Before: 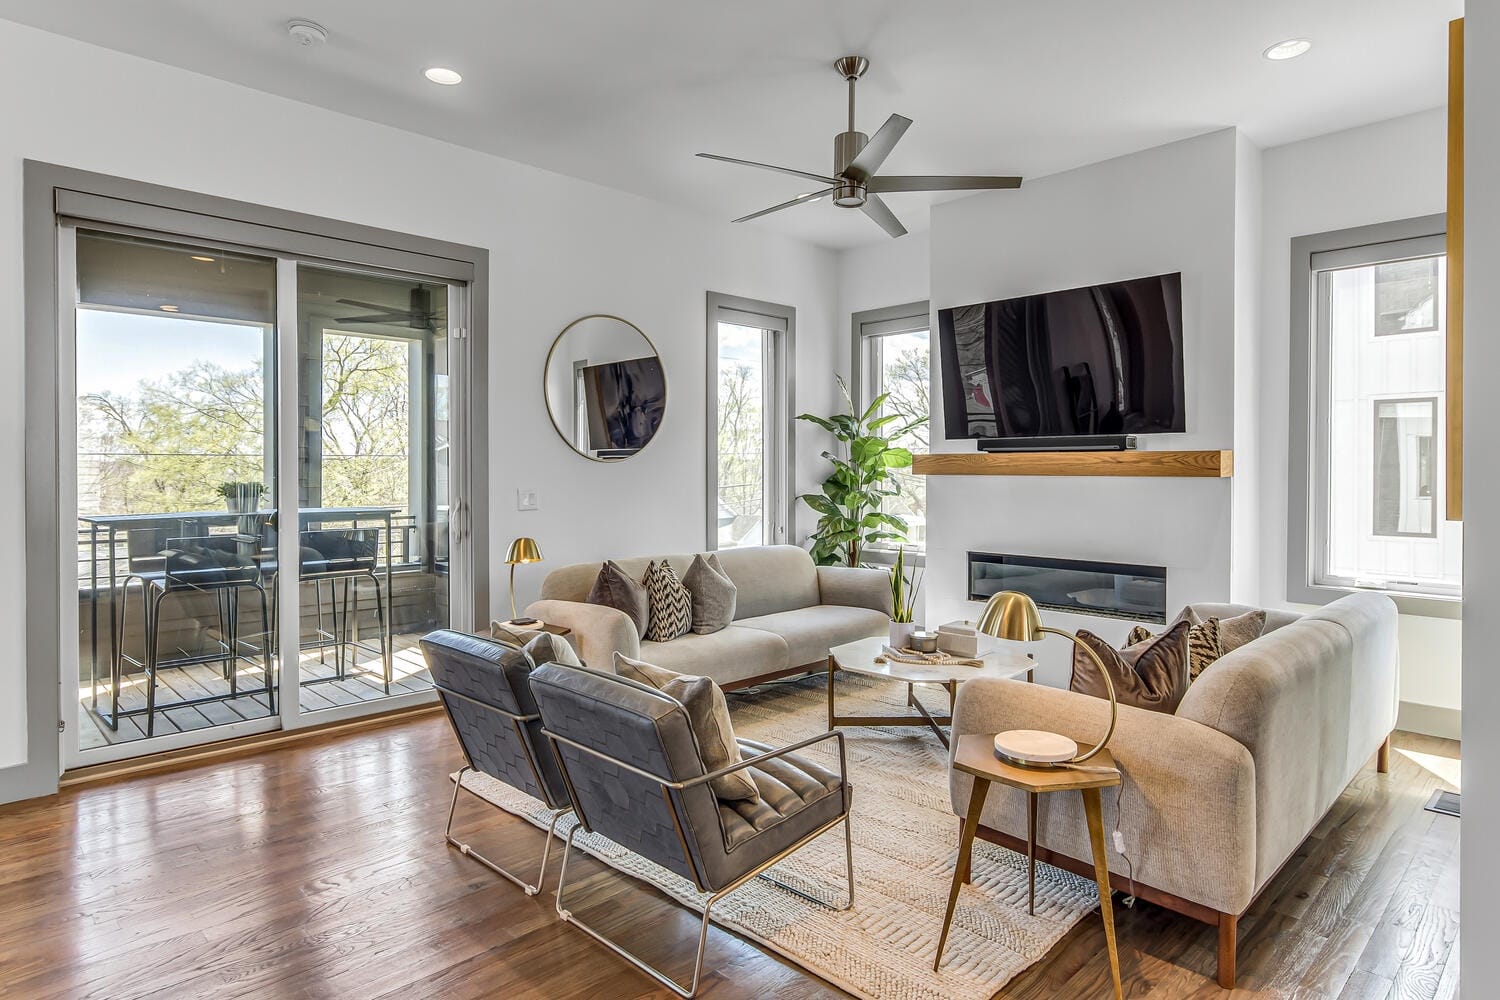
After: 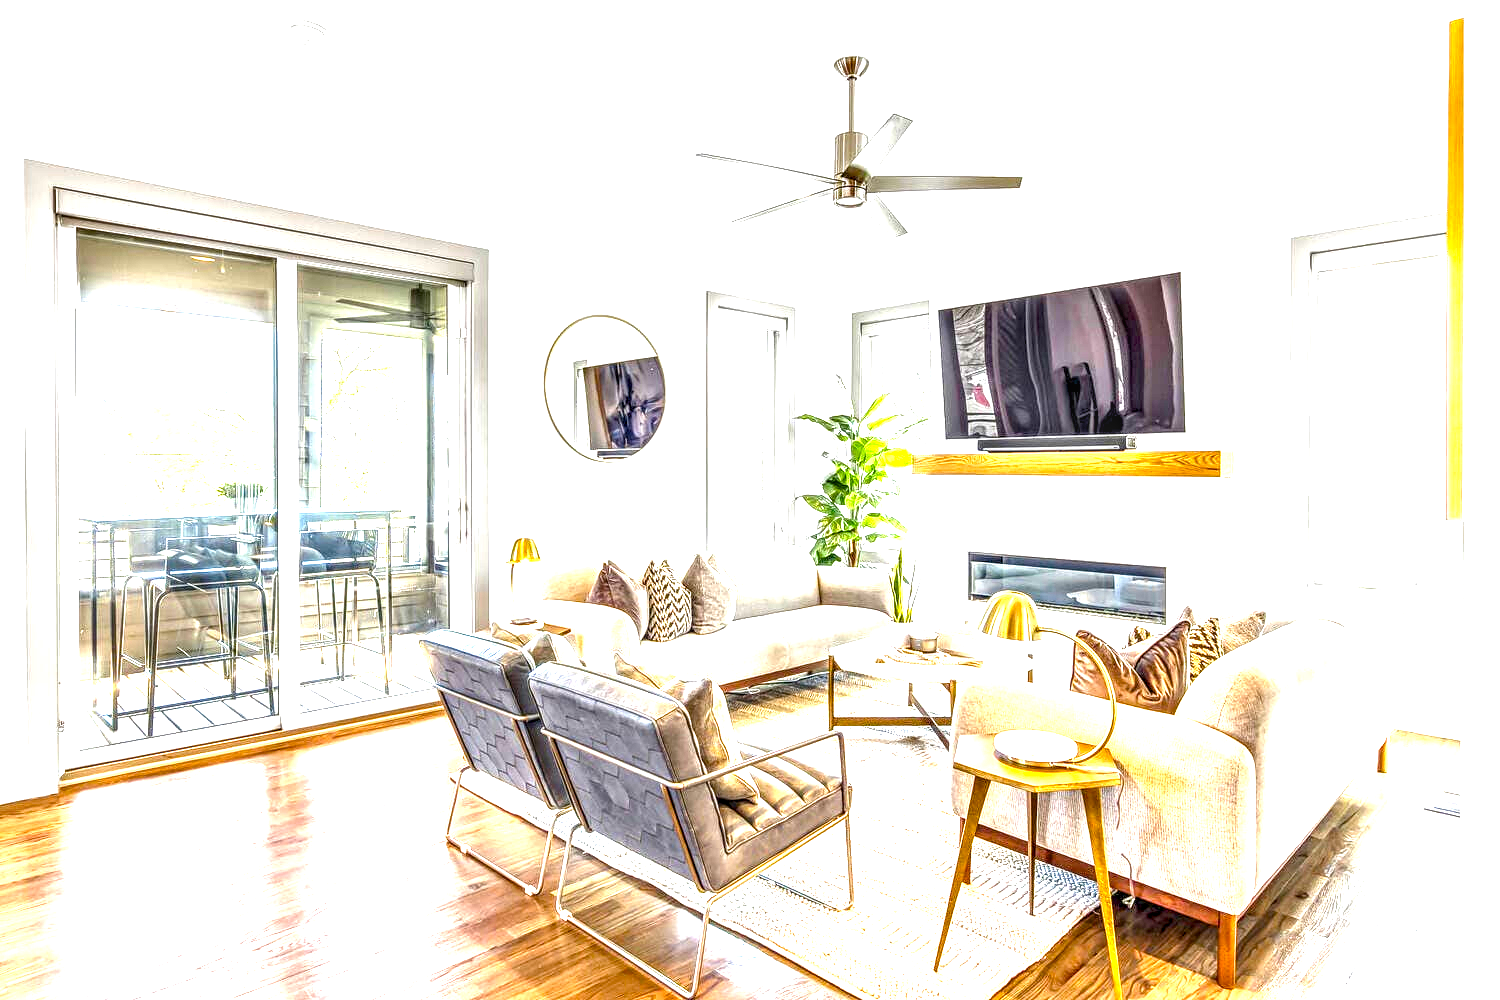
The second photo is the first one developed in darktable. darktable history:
color balance rgb: perceptual saturation grading › global saturation 35.979%, perceptual saturation grading › shadows 35.552%
local contrast: detail 160%
exposure: exposure 2.205 EV, compensate exposure bias true, compensate highlight preservation false
